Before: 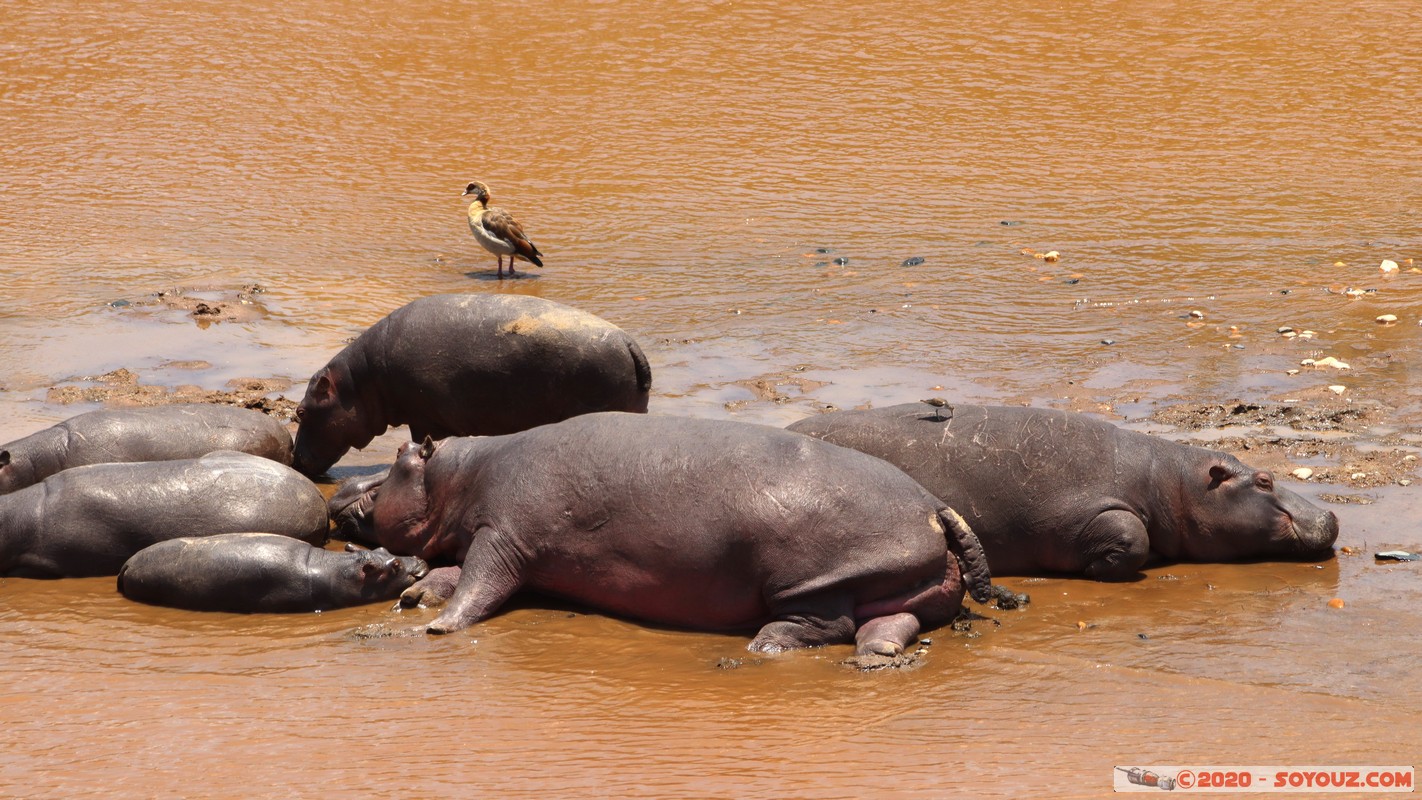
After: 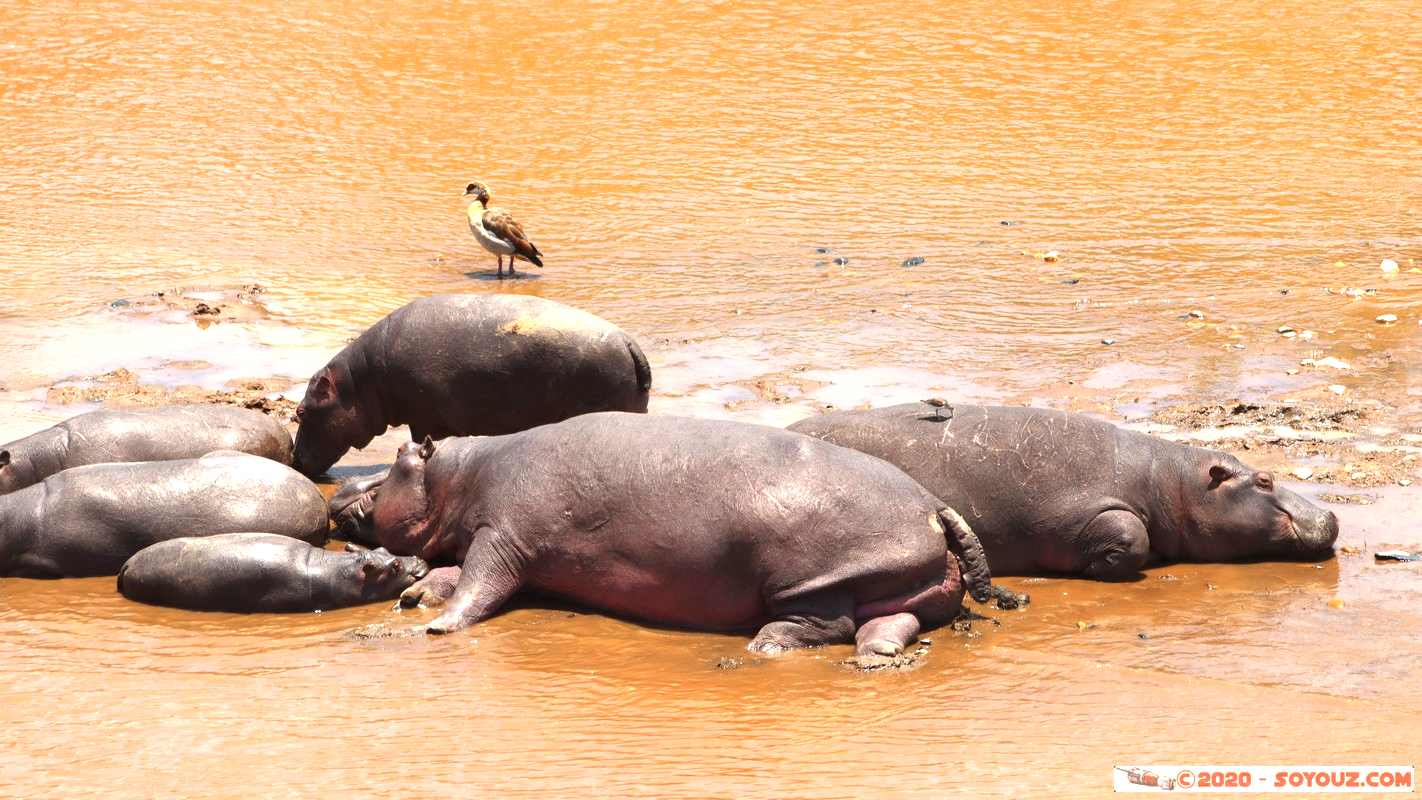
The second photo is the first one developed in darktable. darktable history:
exposure: exposure 0.942 EV, compensate highlight preservation false
